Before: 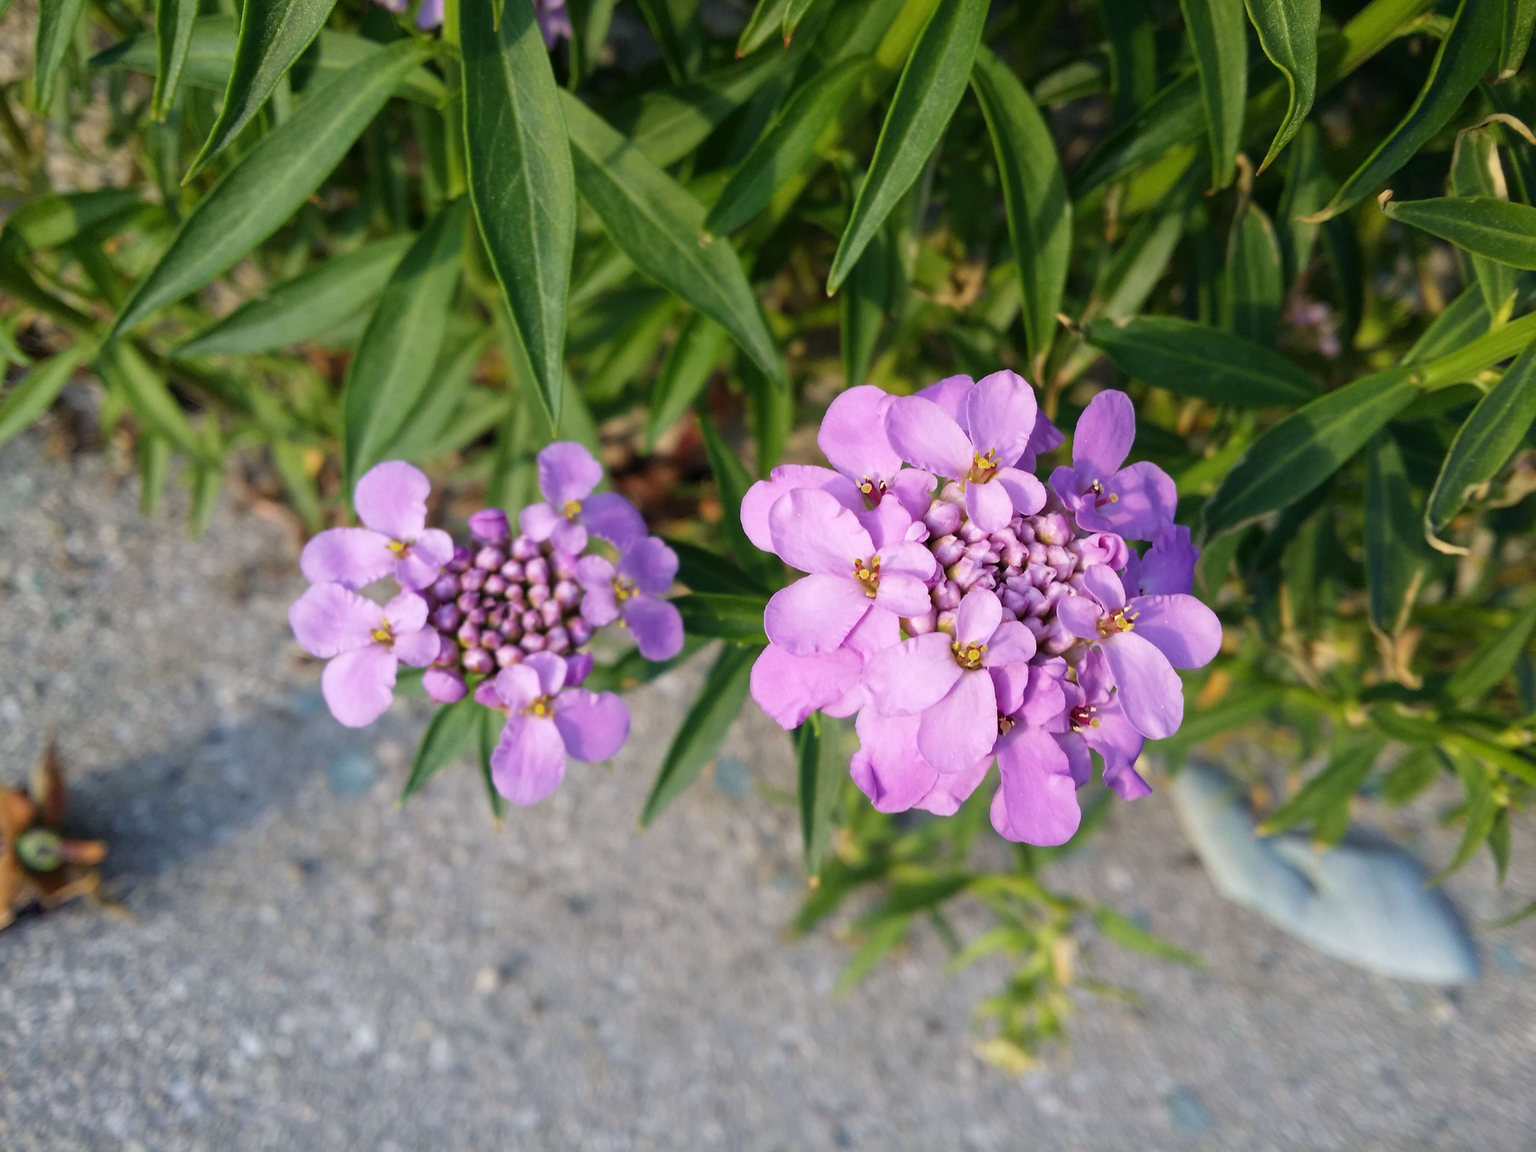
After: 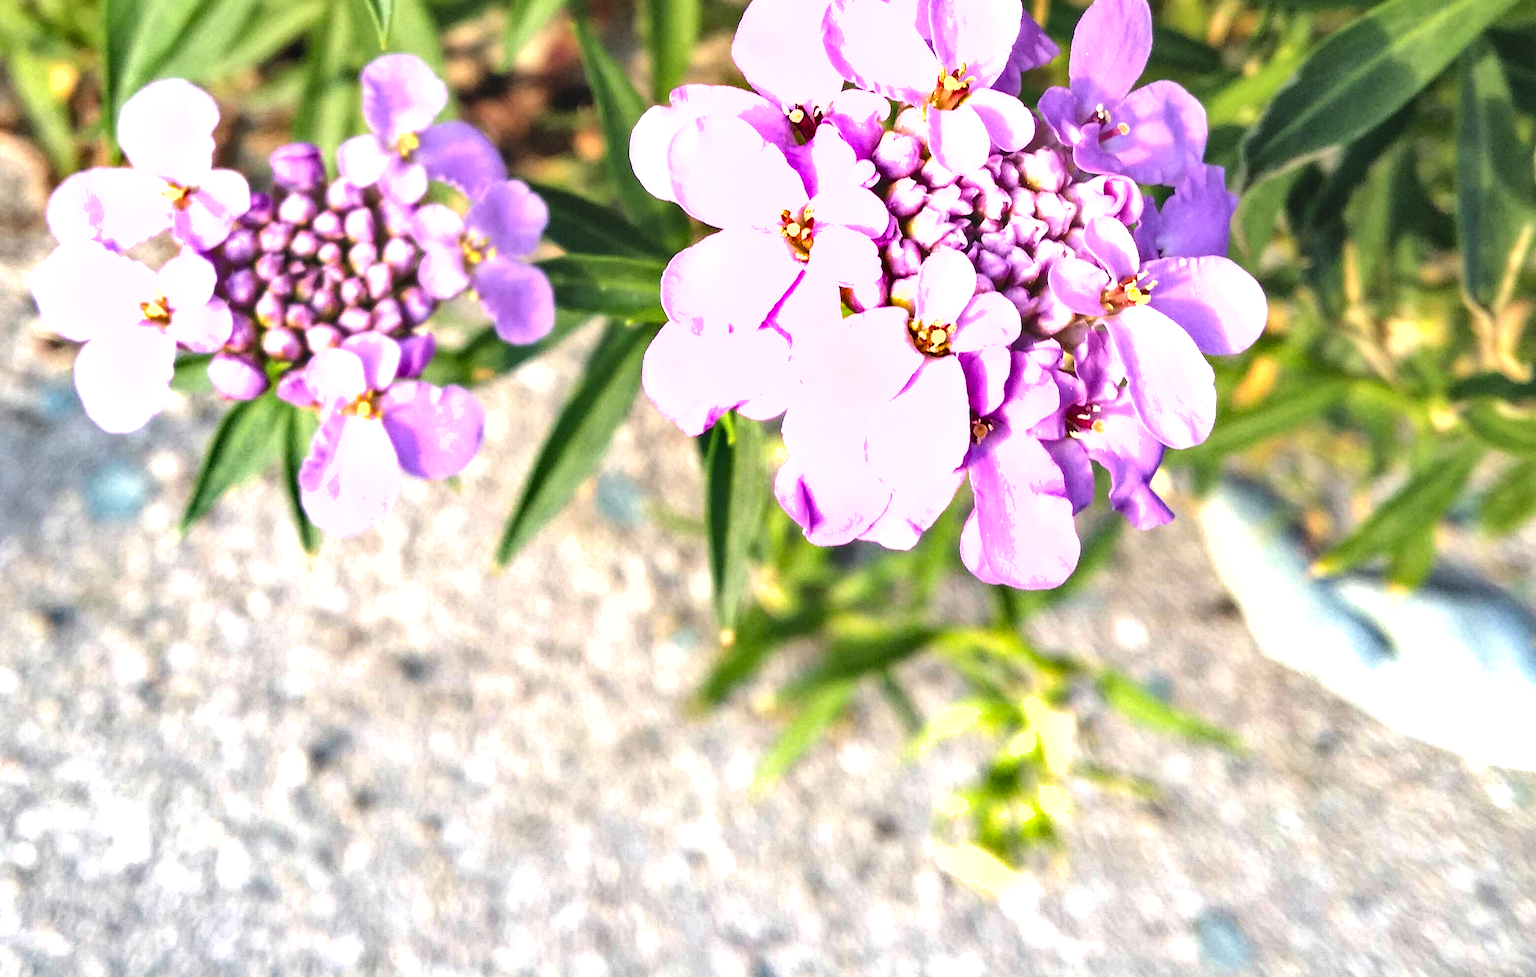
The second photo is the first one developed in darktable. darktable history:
exposure: black level correction 0.002, exposure 0.673 EV, compensate exposure bias true, compensate highlight preservation false
crop and rotate: left 17.264%, top 34.807%, right 7.162%, bottom 1.049%
shadows and highlights: low approximation 0.01, soften with gaussian
contrast brightness saturation: contrast -0.149, brightness 0.048, saturation -0.127
local contrast: on, module defaults
tone equalizer: -8 EV -1.07 EV, -7 EV -1.03 EV, -6 EV -0.895 EV, -5 EV -0.568 EV, -3 EV 0.574 EV, -2 EV 0.873 EV, -1 EV 1 EV, +0 EV 1.06 EV
color calibration: x 0.336, y 0.35, temperature 5382.08 K
